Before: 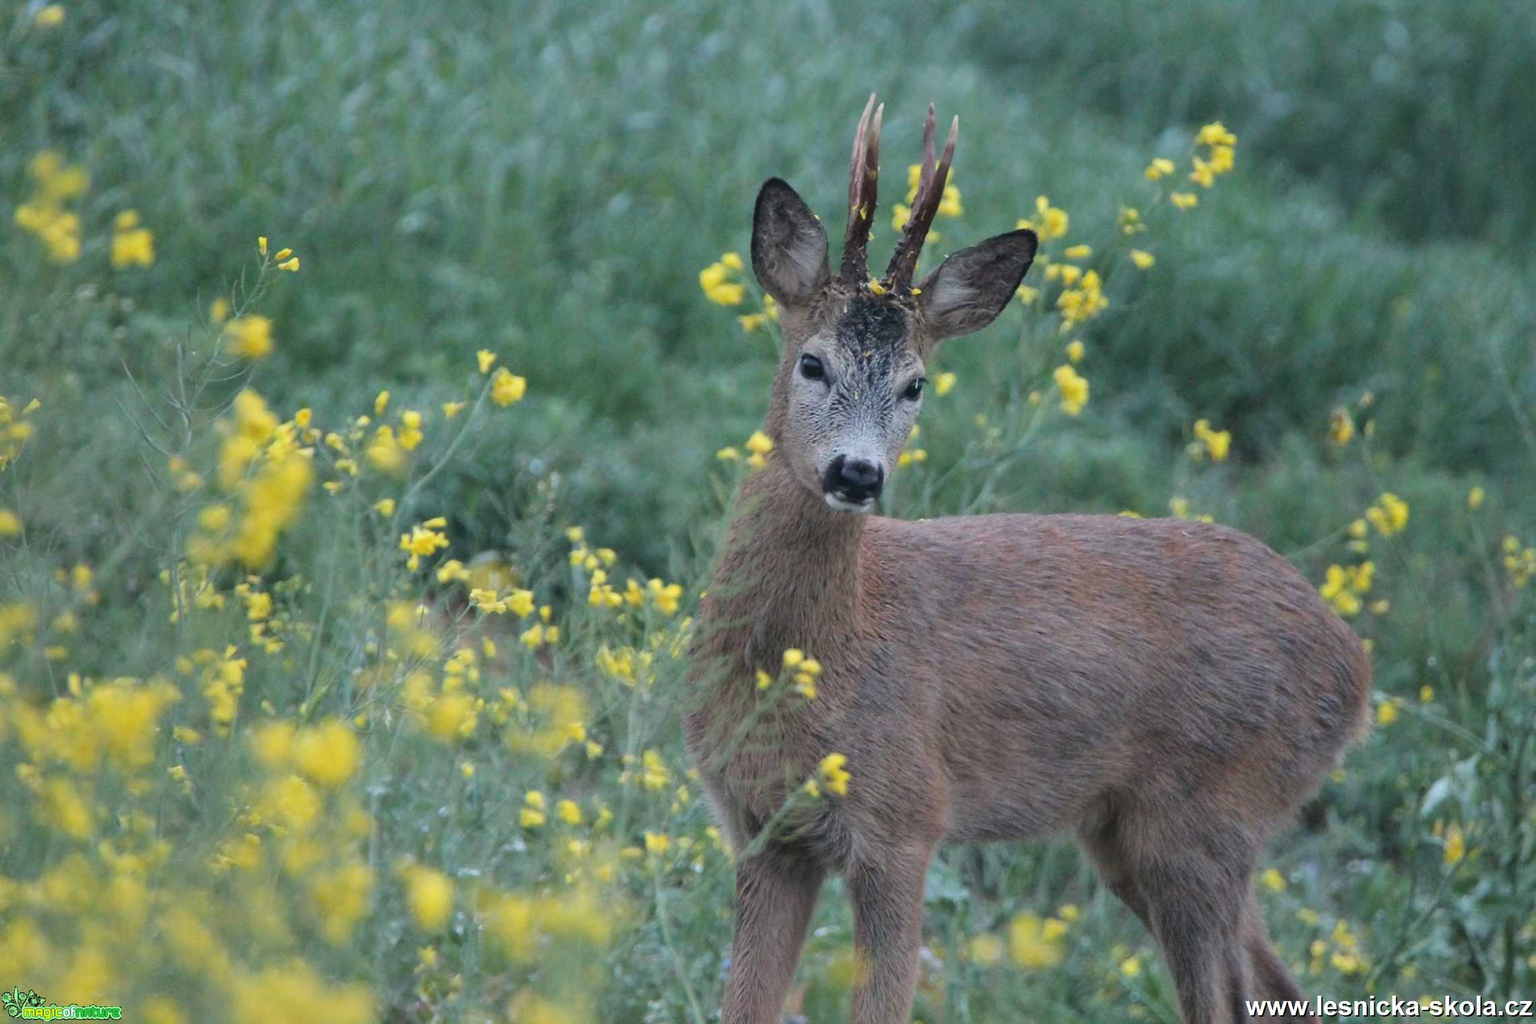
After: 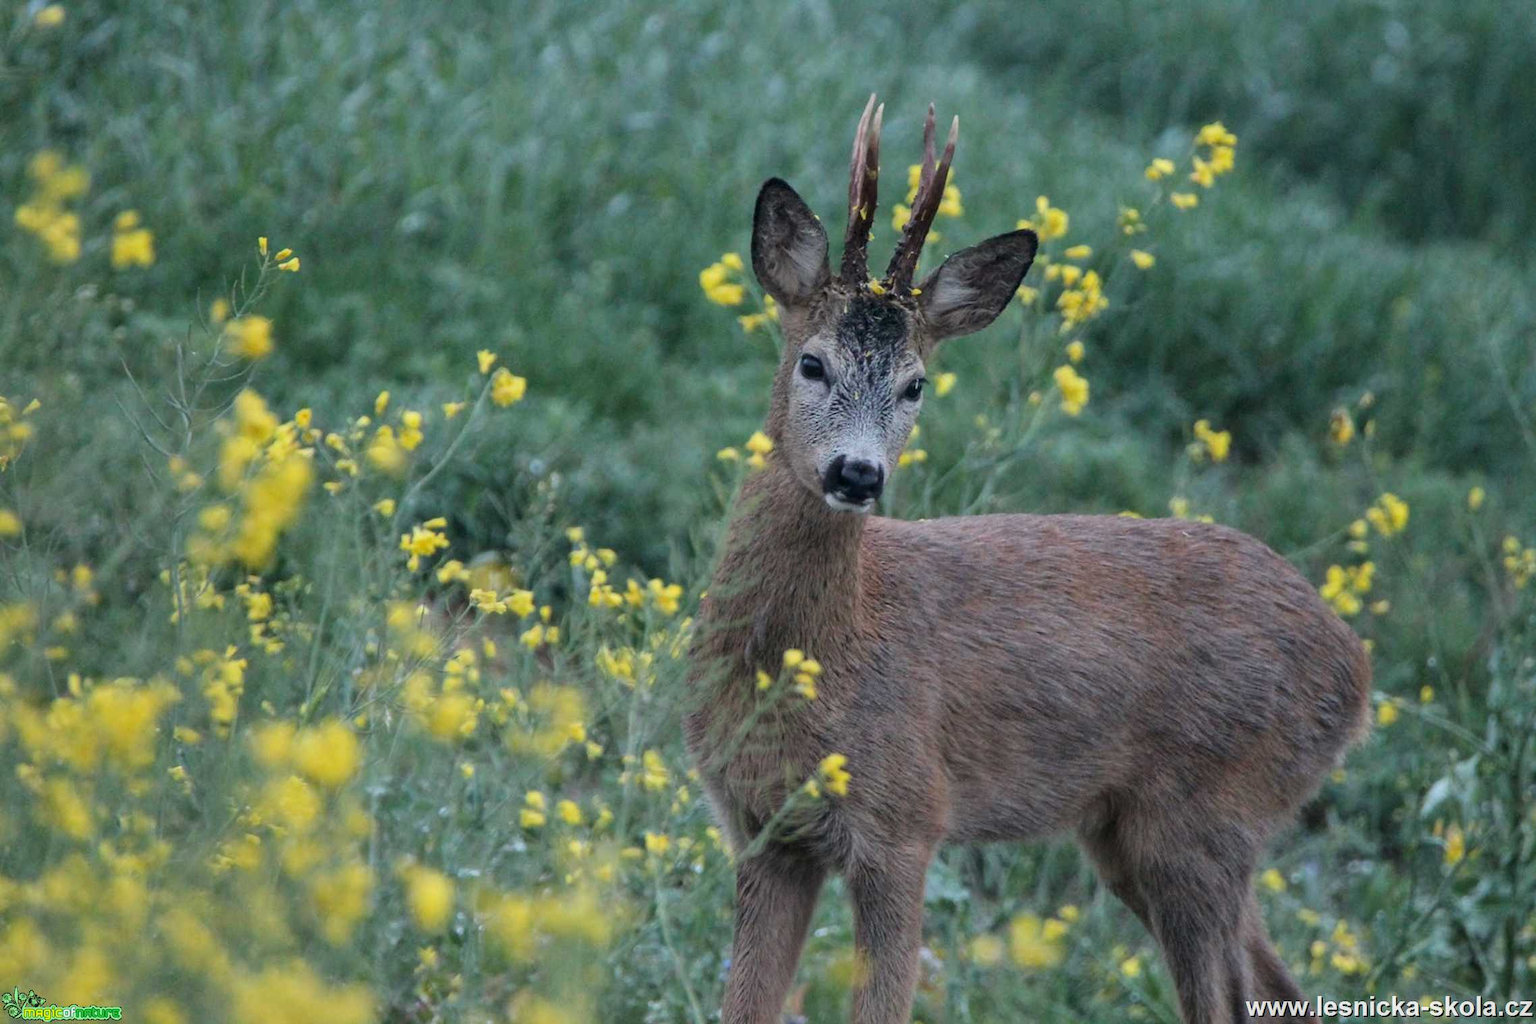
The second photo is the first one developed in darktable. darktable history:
local contrast: on, module defaults
exposure: exposure -0.359 EV, compensate exposure bias true
contrast brightness saturation: contrast 0.098, brightness 0.027, saturation 0.087
